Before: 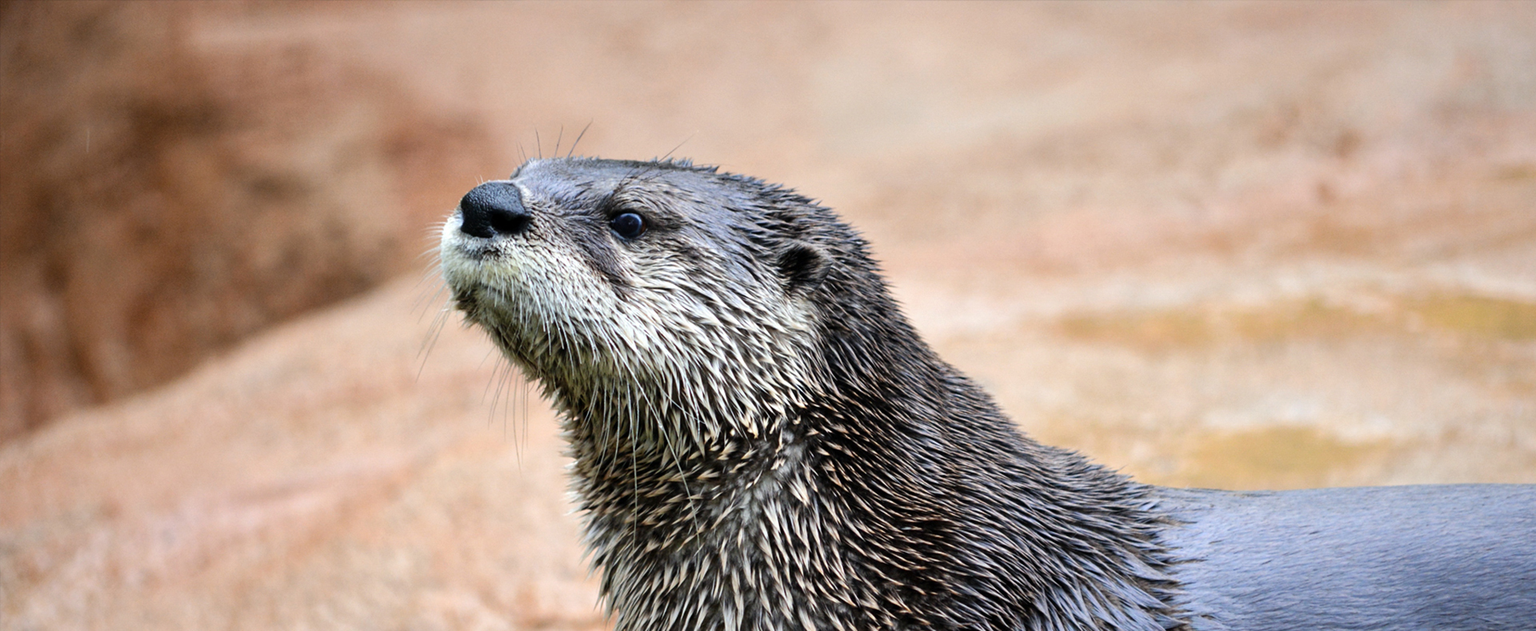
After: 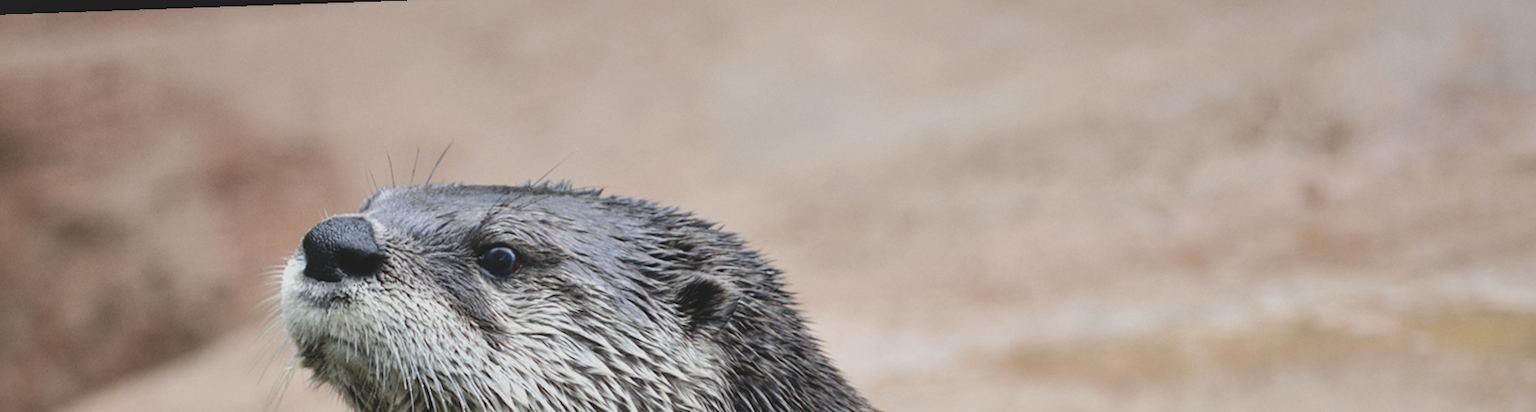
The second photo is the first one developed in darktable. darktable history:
exposure: compensate highlight preservation false
crop and rotate: left 11.812%, bottom 42.776%
local contrast: mode bilateral grid, contrast 20, coarseness 50, detail 120%, midtone range 0.2
rotate and perspective: rotation -2°, crop left 0.022, crop right 0.978, crop top 0.049, crop bottom 0.951
contrast brightness saturation: contrast -0.26, saturation -0.43
